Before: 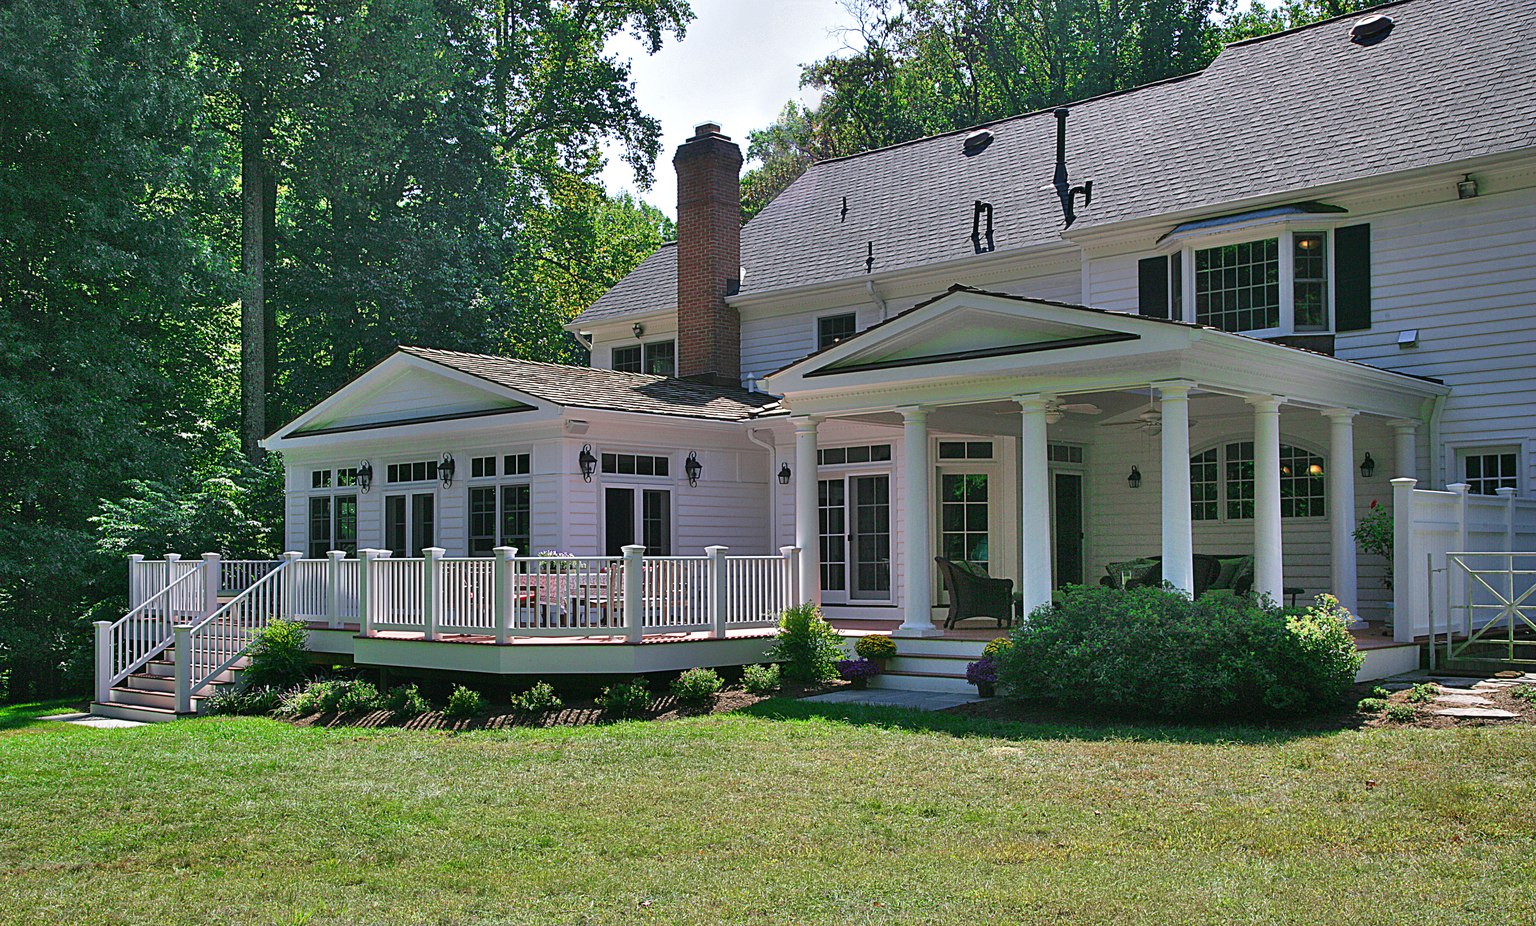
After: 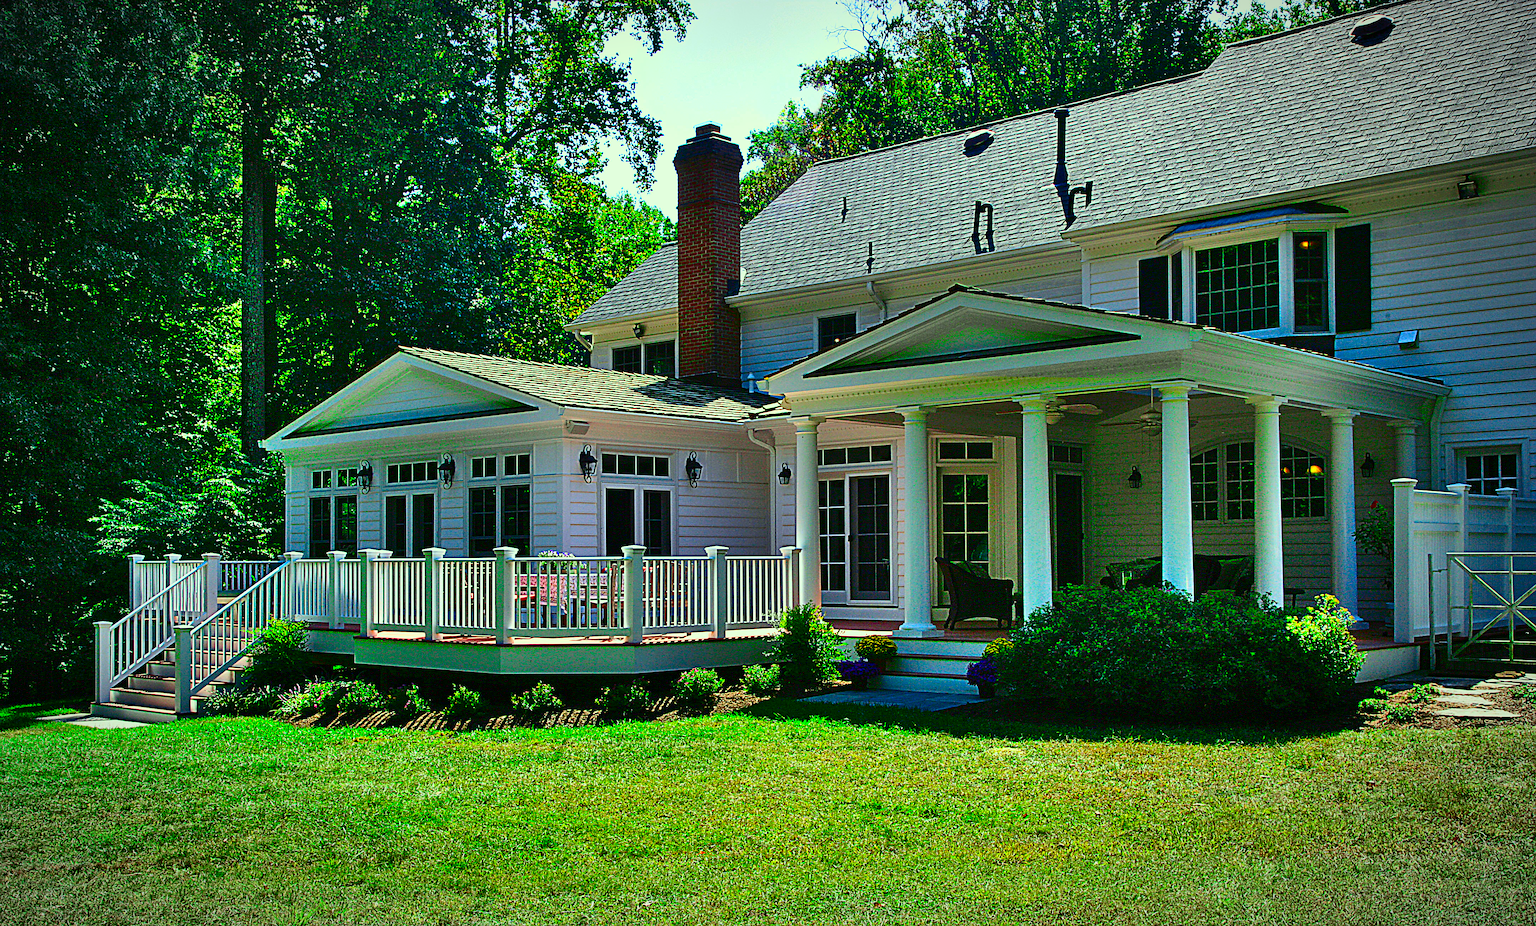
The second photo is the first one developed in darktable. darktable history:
tone equalizer: -7 EV 0.095 EV
sharpen: on, module defaults
vignetting: fall-off radius 59.69%, automatic ratio true
contrast brightness saturation: contrast 0.336, brightness -0.069, saturation 0.174
color correction: highlights a* -11.13, highlights b* 9.89, saturation 1.72
